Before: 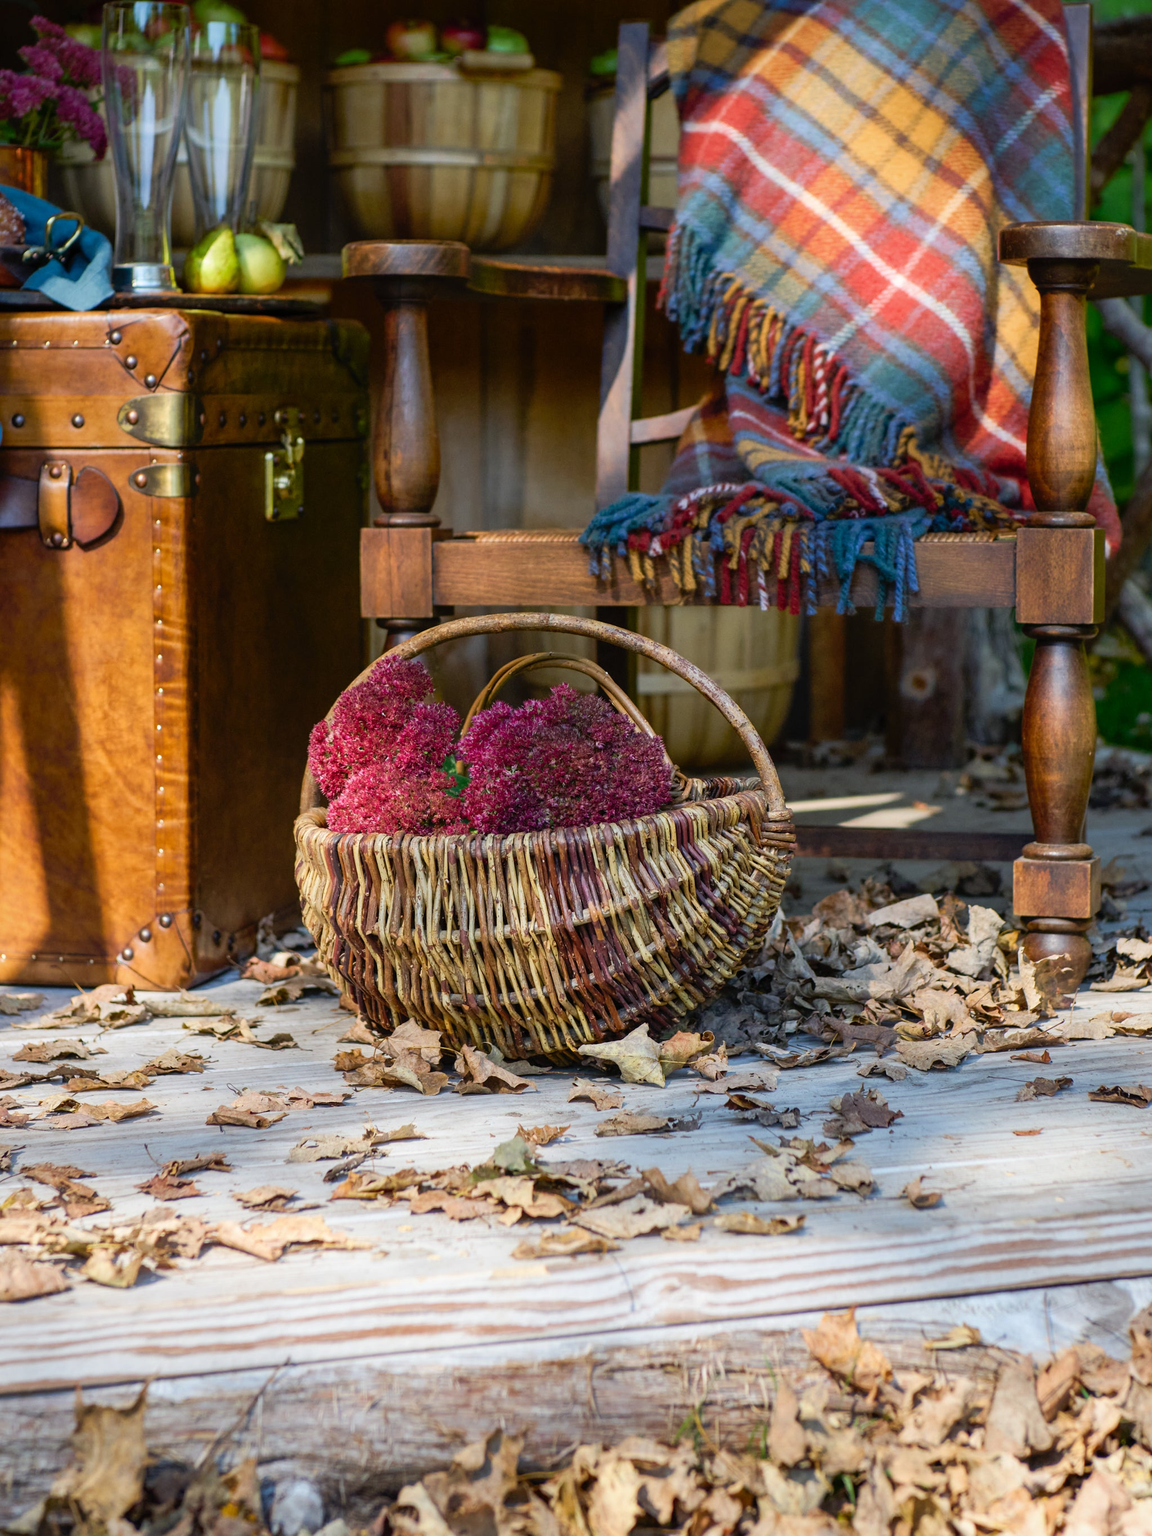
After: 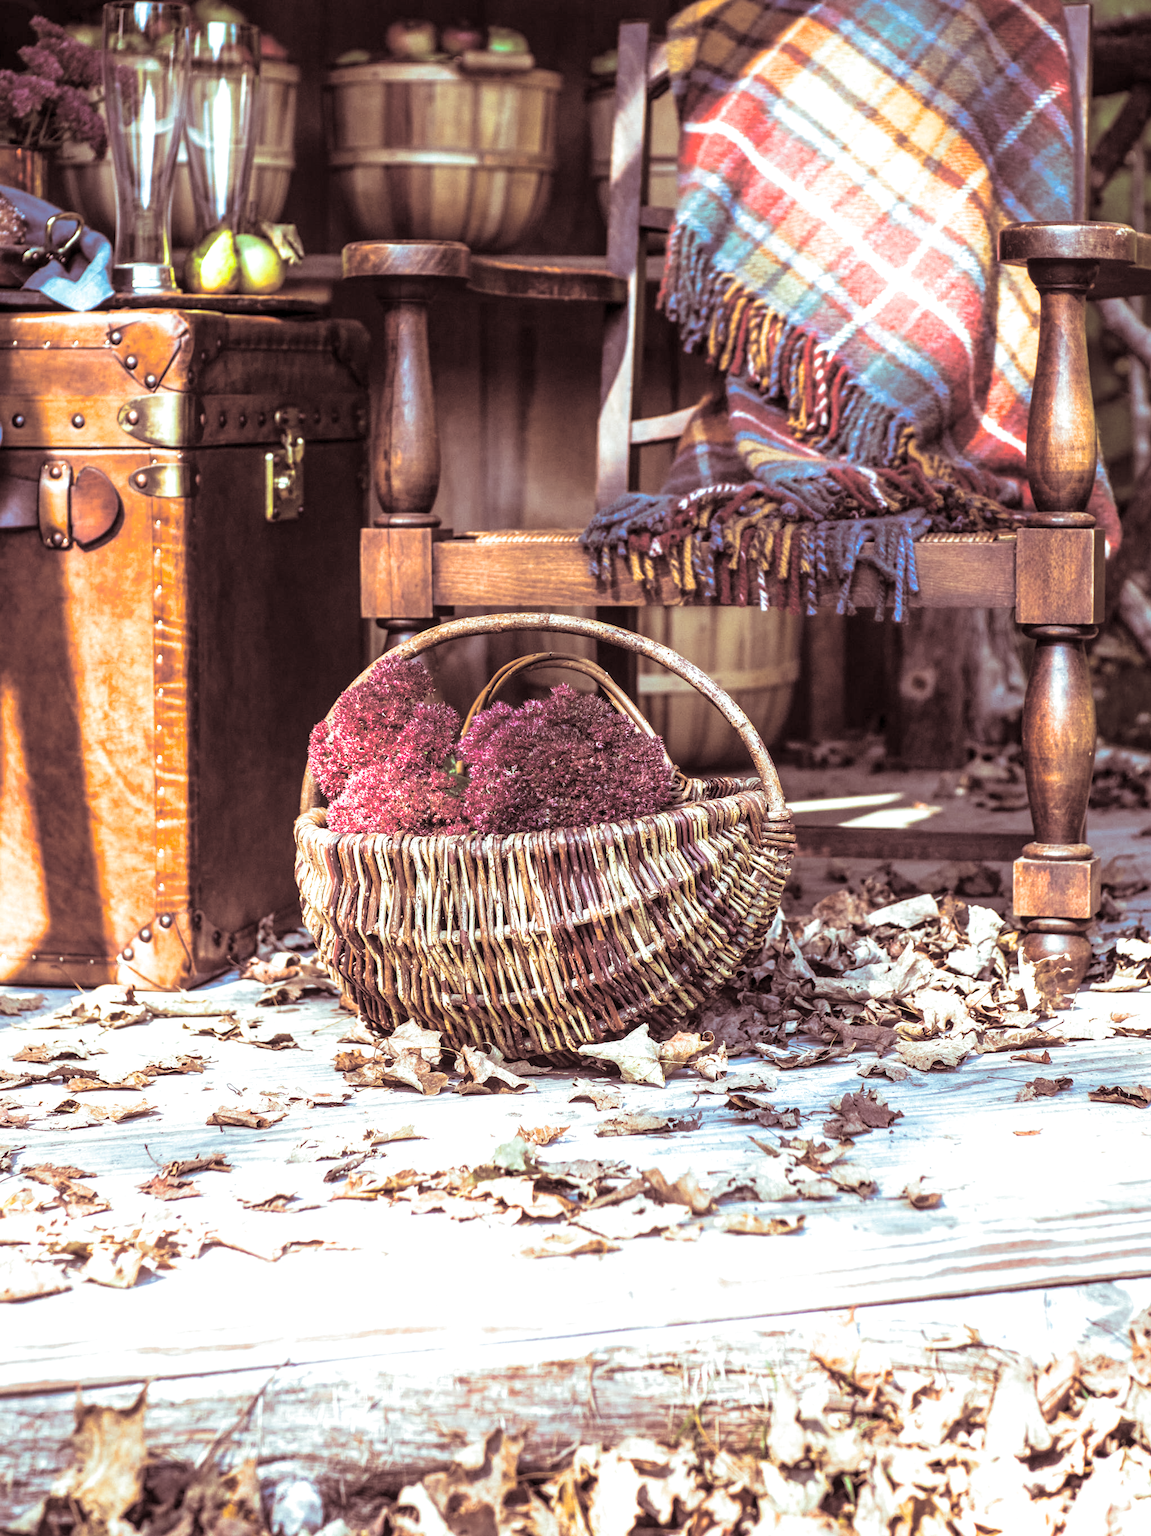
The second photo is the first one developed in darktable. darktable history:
local contrast: on, module defaults
split-toning: shadows › saturation 0.3, highlights › hue 180°, highlights › saturation 0.3, compress 0%
exposure: exposure 1.089 EV, compensate highlight preservation false
